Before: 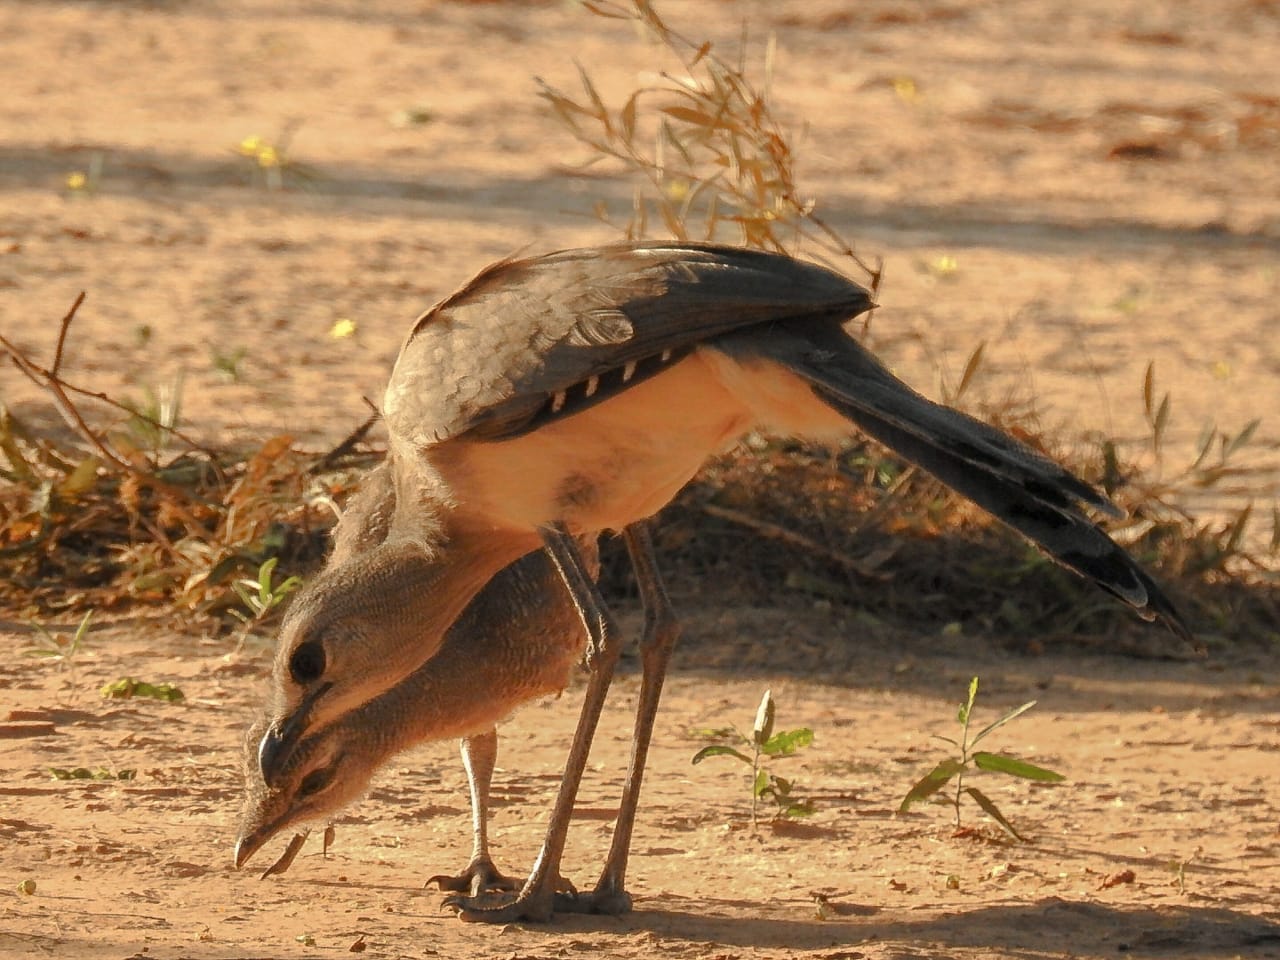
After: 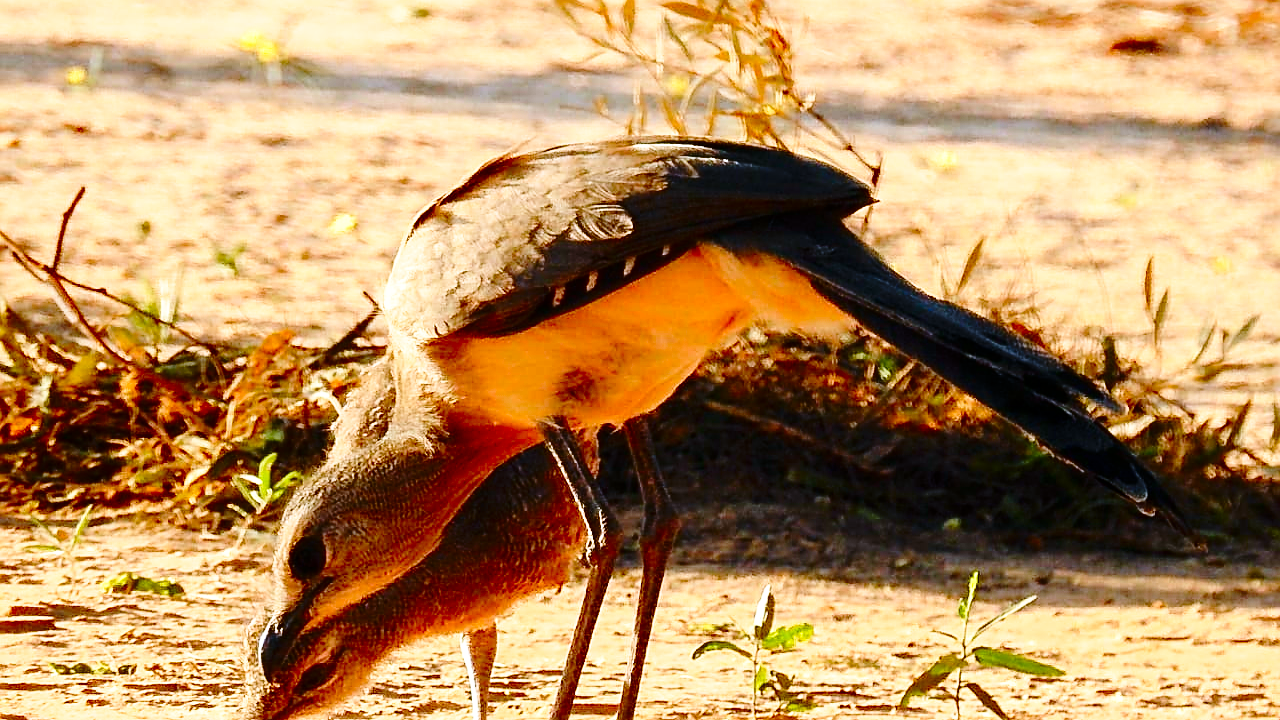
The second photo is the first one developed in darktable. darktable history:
white balance: red 0.948, green 1.02, blue 1.176
sharpen: on, module defaults
color correction: saturation 1.34
contrast brightness saturation: contrast 0.2, brightness -0.11, saturation 0.1
crop: top 11.038%, bottom 13.962%
tone equalizer: on, module defaults
base curve: curves: ch0 [(0, 0) (0.036, 0.037) (0.121, 0.228) (0.46, 0.76) (0.859, 0.983) (1, 1)], preserve colors none
color balance: contrast 10%
